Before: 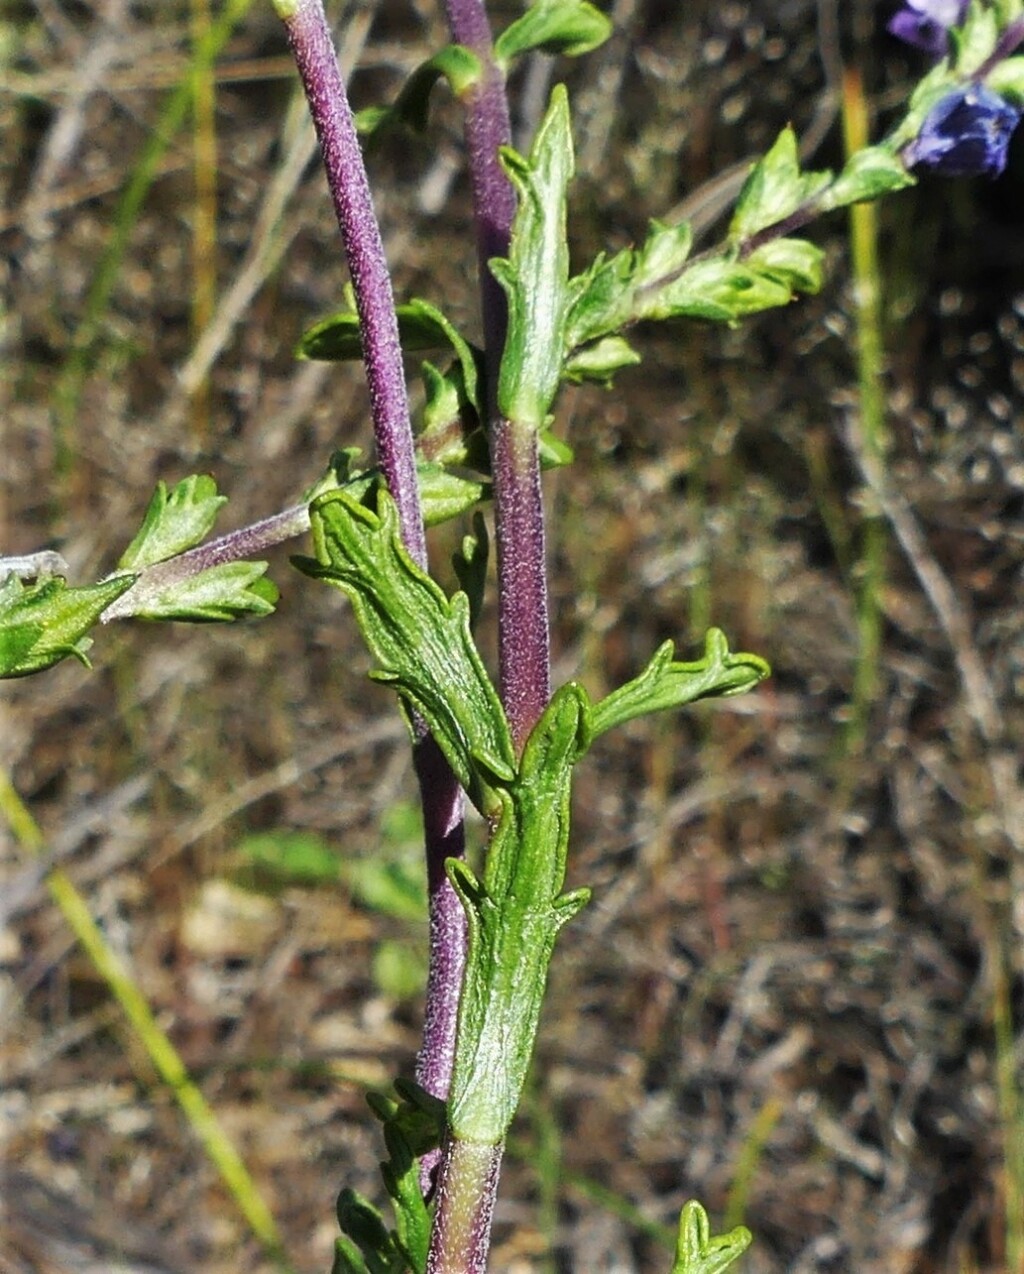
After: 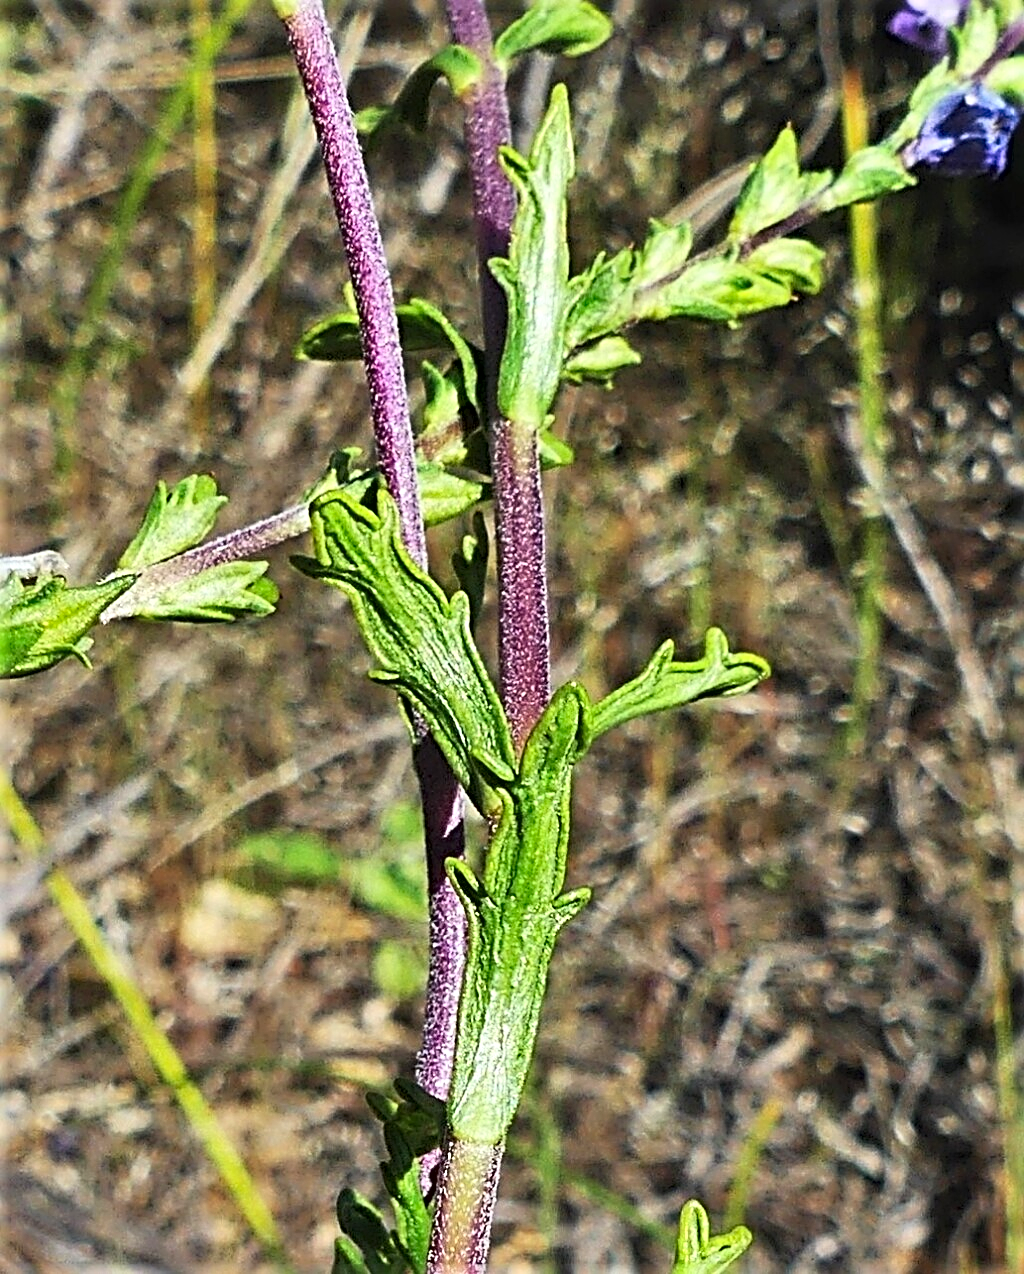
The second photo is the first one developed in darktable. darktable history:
sharpen: radius 3.733, amount 0.933
contrast brightness saturation: contrast 0.201, brightness 0.159, saturation 0.22
